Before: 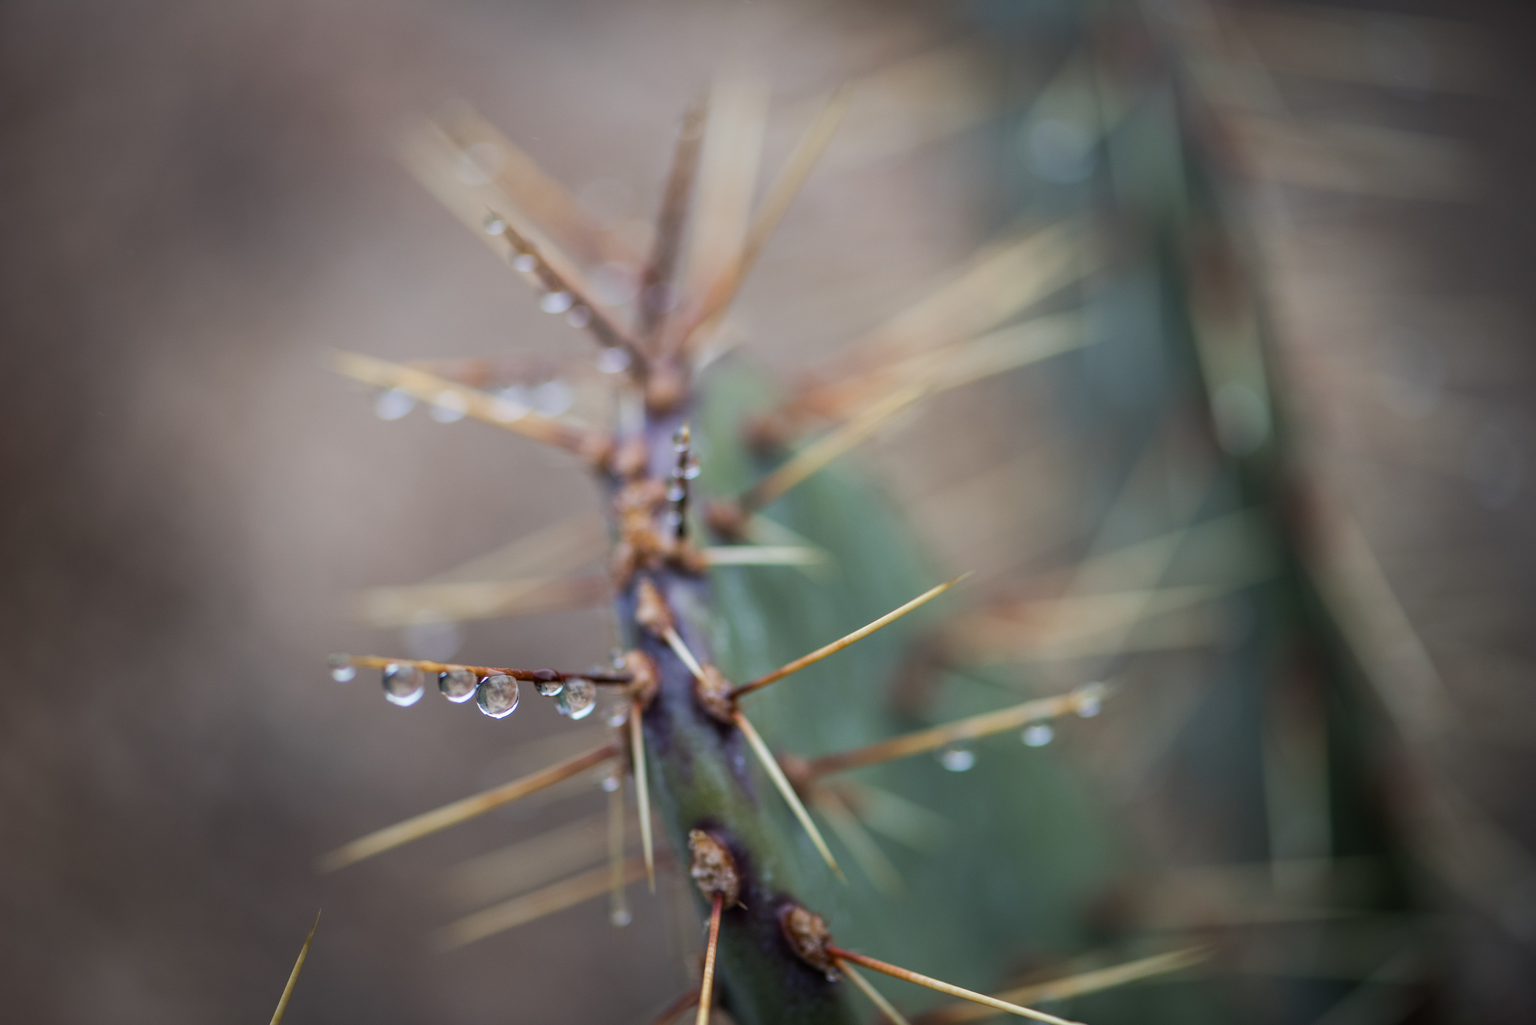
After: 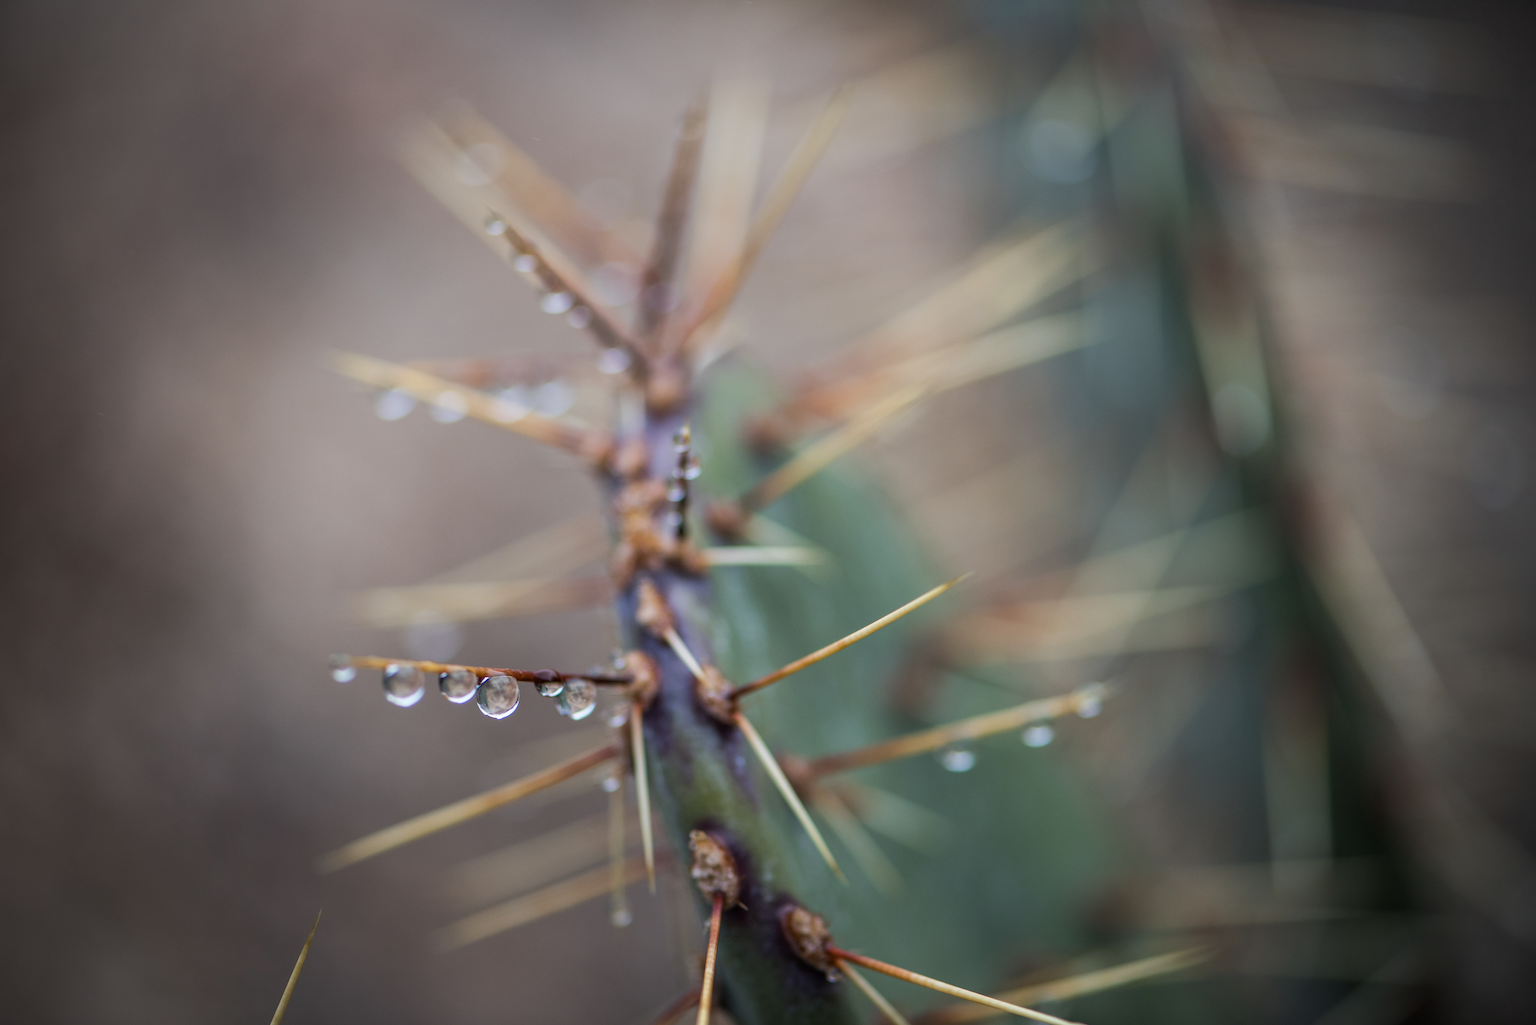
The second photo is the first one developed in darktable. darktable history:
vignetting: center (-0.032, -0.042)
